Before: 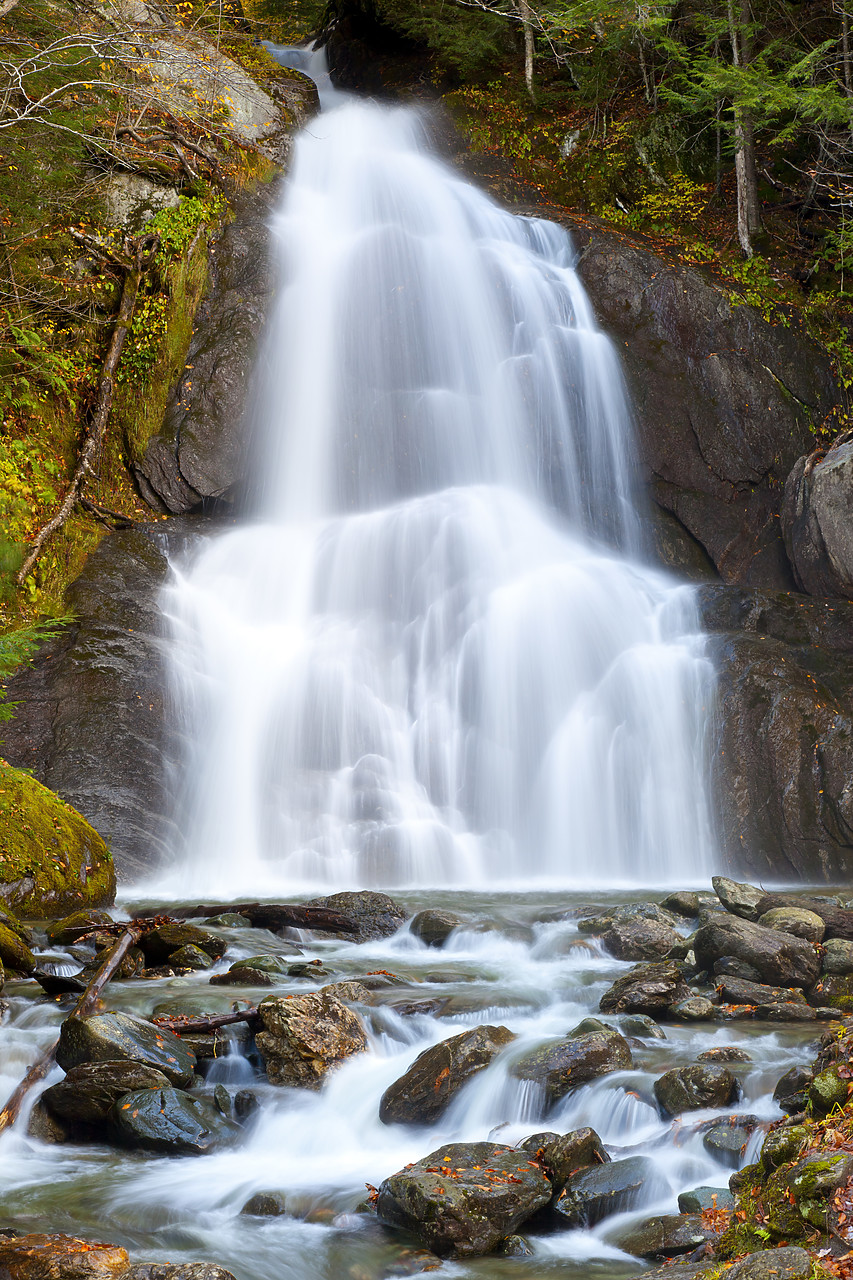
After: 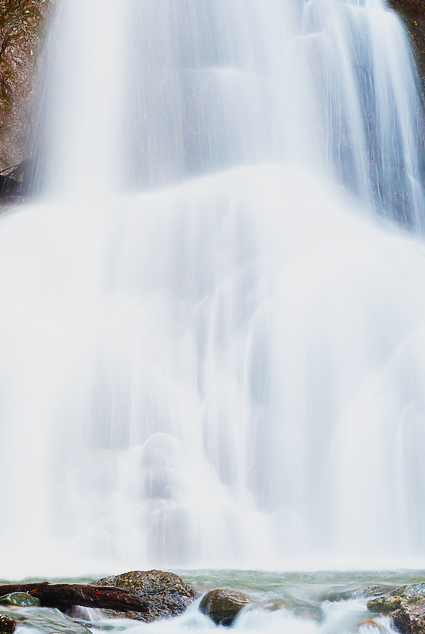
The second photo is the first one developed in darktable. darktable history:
color zones: curves: ch0 [(0.11, 0.396) (0.195, 0.36) (0.25, 0.5) (0.303, 0.412) (0.357, 0.544) (0.75, 0.5) (0.967, 0.328)]; ch1 [(0, 0.468) (0.112, 0.512) (0.202, 0.6) (0.25, 0.5) (0.307, 0.352) (0.357, 0.544) (0.75, 0.5) (0.963, 0.524)]
crop: left 24.834%, top 25.142%, right 25.266%, bottom 25.306%
tone curve: curves: ch0 [(0, 0.021) (0.104, 0.093) (0.236, 0.234) (0.456, 0.566) (0.647, 0.78) (0.864, 0.9) (1, 0.932)]; ch1 [(0, 0) (0.353, 0.344) (0.43, 0.401) (0.479, 0.476) (0.502, 0.504) (0.544, 0.534) (0.566, 0.566) (0.612, 0.621) (0.657, 0.679) (1, 1)]; ch2 [(0, 0) (0.34, 0.314) (0.434, 0.43) (0.5, 0.498) (0.528, 0.536) (0.56, 0.576) (0.595, 0.638) (0.644, 0.729) (1, 1)], preserve colors none
